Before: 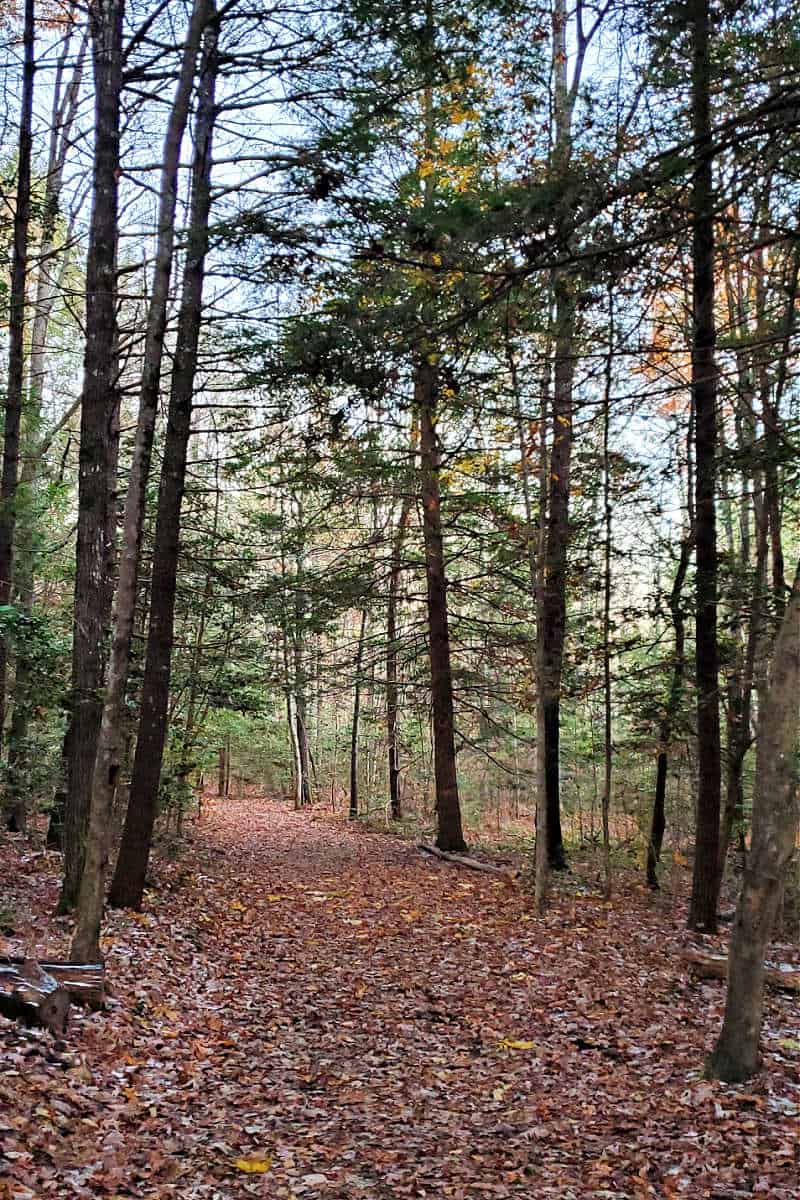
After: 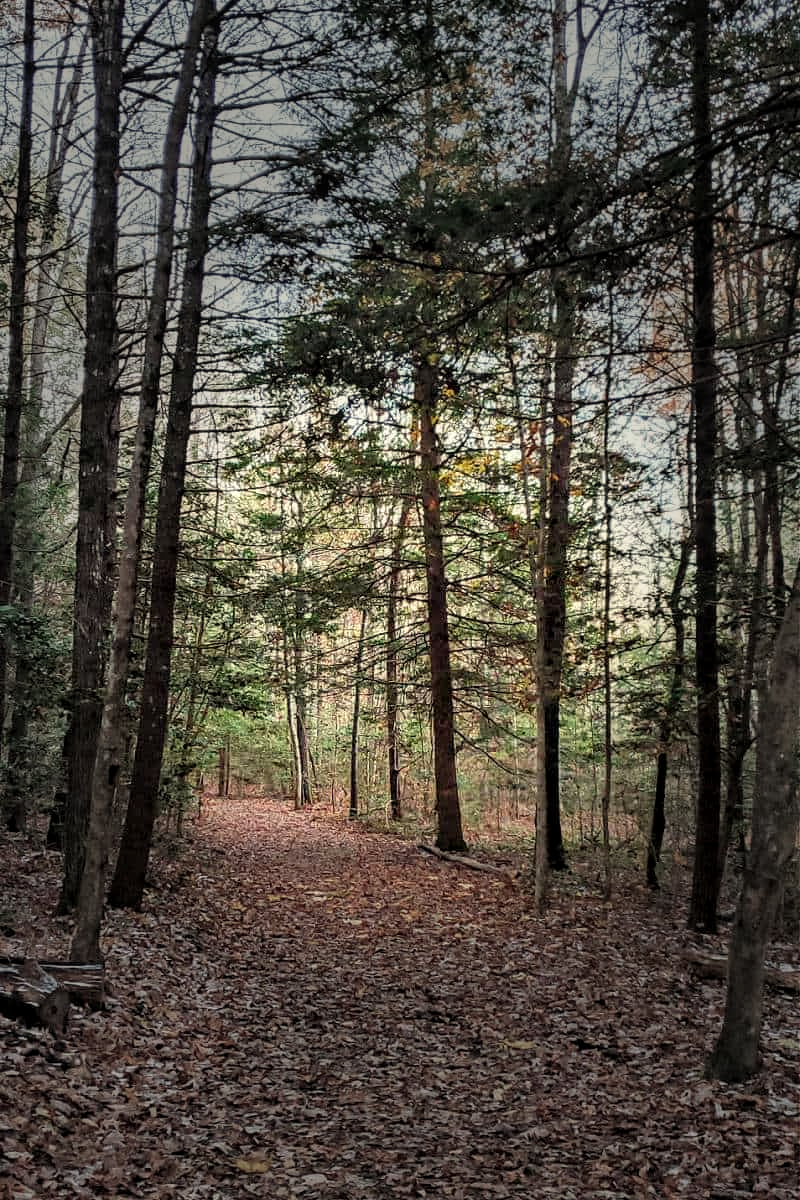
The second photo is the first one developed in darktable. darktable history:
vignetting: fall-off start 31.28%, fall-off radius 34.64%, brightness -0.575
white balance: red 1.029, blue 0.92
local contrast: on, module defaults
